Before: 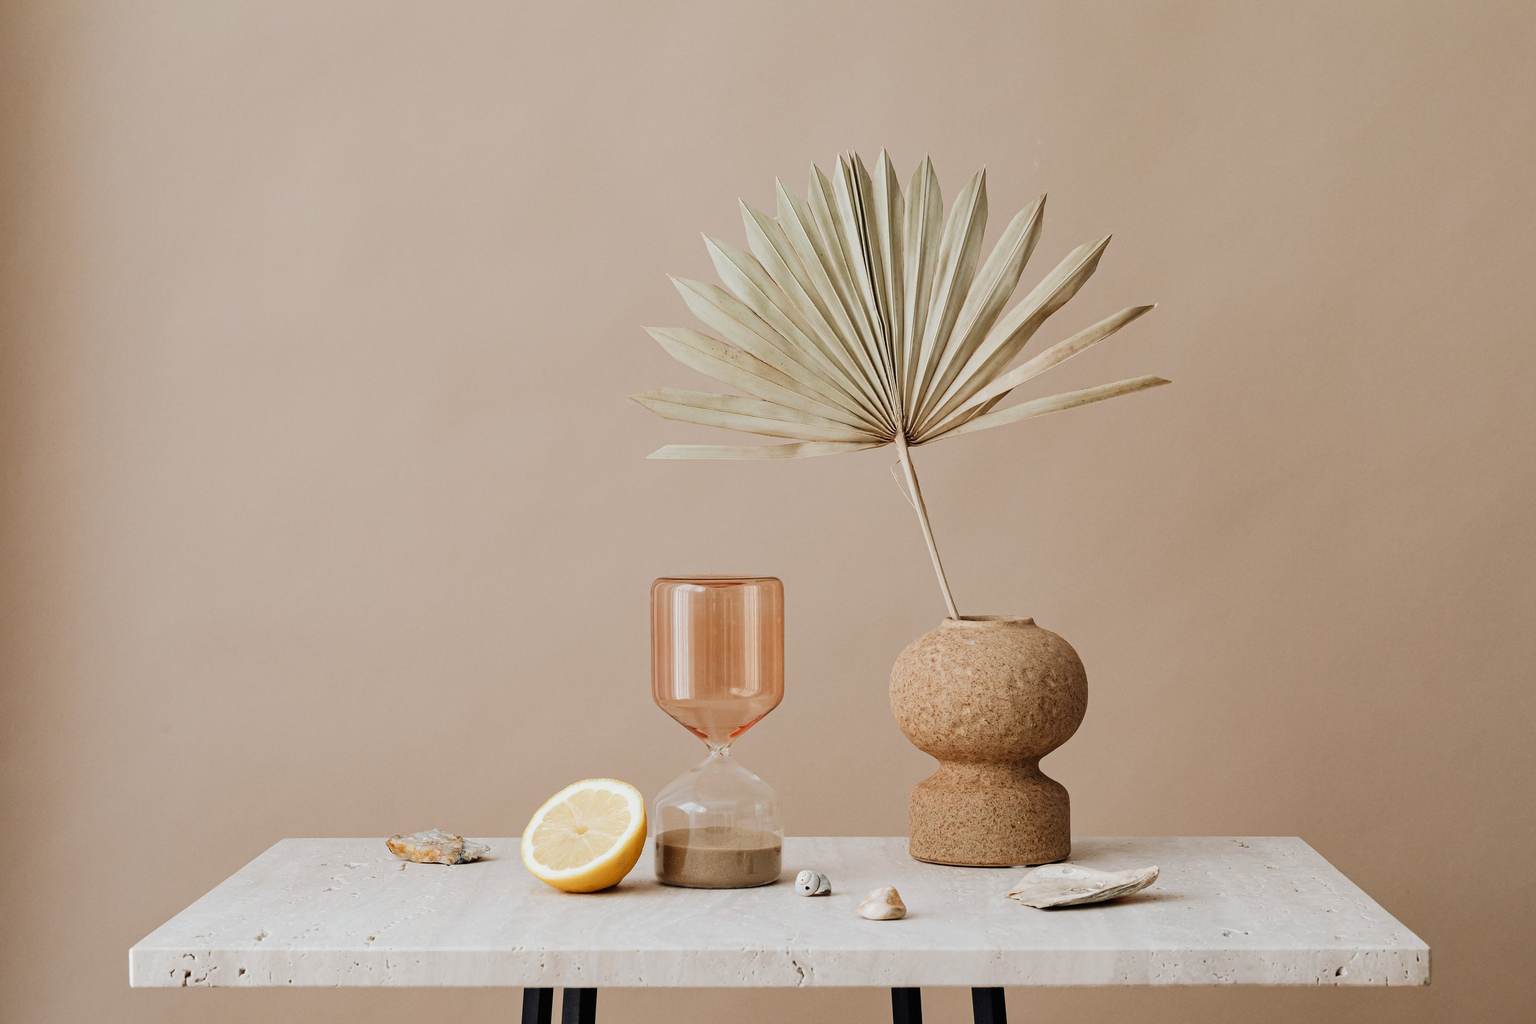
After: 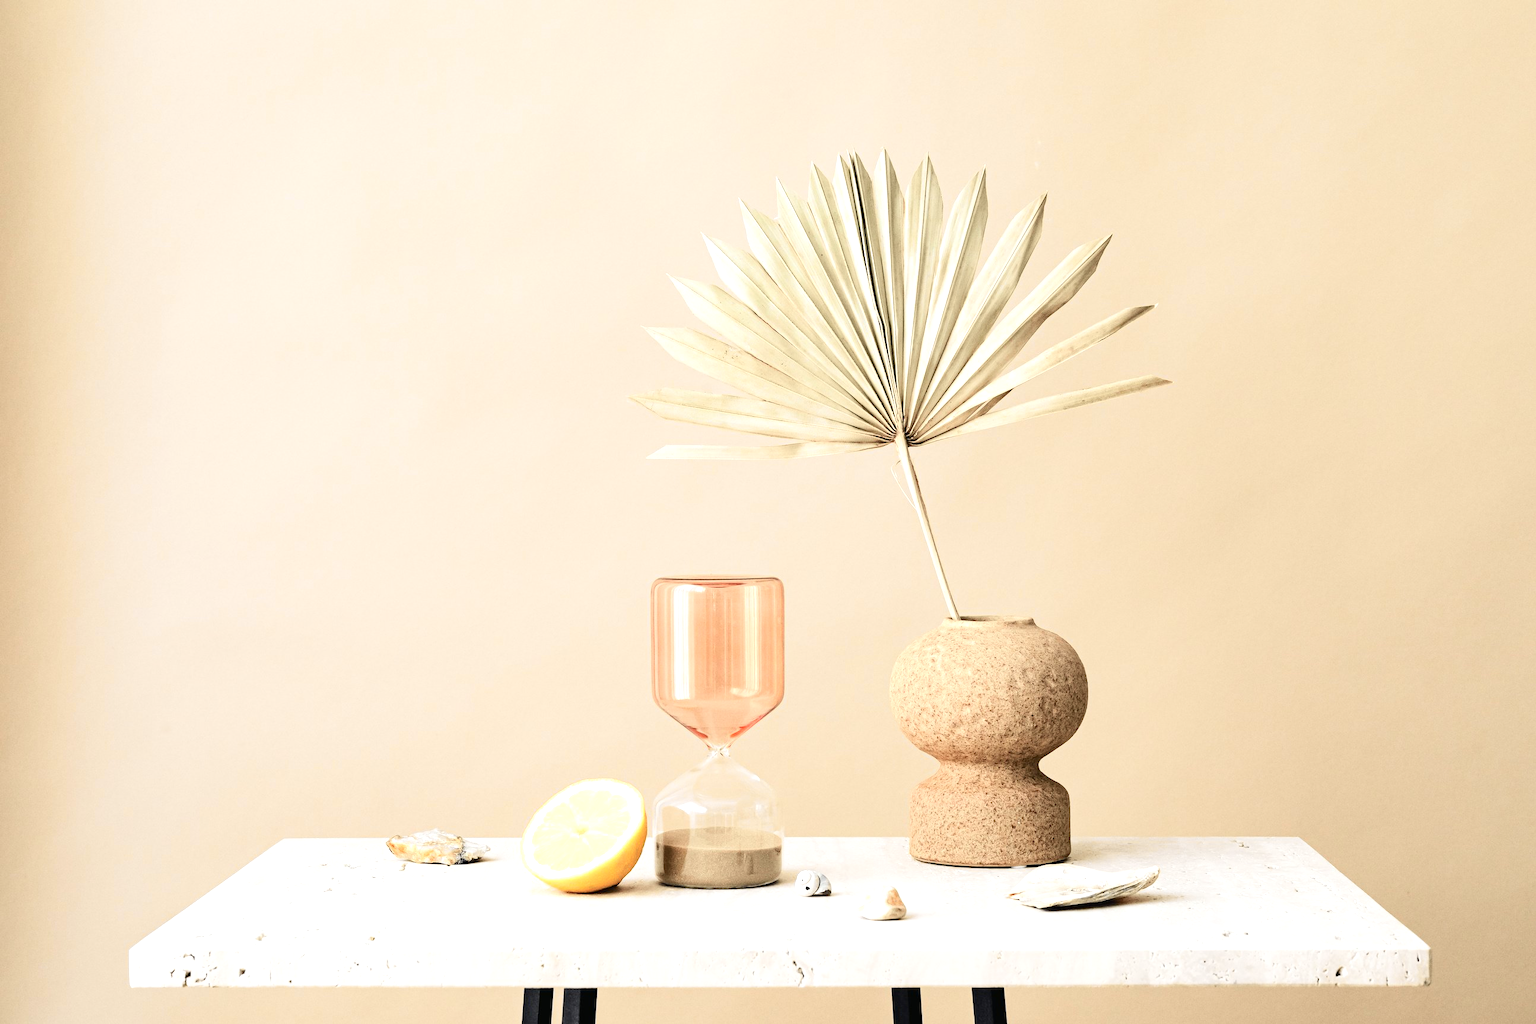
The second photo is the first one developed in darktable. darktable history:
exposure: black level correction 0, exposure 1.1 EV, compensate highlight preservation false
tone curve: curves: ch0 [(0, 0) (0.078, 0.052) (0.236, 0.22) (0.427, 0.472) (0.508, 0.586) (0.654, 0.742) (0.793, 0.851) (0.994, 0.974)]; ch1 [(0, 0) (0.161, 0.092) (0.35, 0.33) (0.392, 0.392) (0.456, 0.456) (0.505, 0.502) (0.537, 0.518) (0.553, 0.534) (0.602, 0.579) (0.718, 0.718) (1, 1)]; ch2 [(0, 0) (0.346, 0.362) (0.411, 0.412) (0.502, 0.502) (0.531, 0.521) (0.586, 0.59) (0.621, 0.604) (1, 1)], color space Lab, independent channels, preserve colors none
